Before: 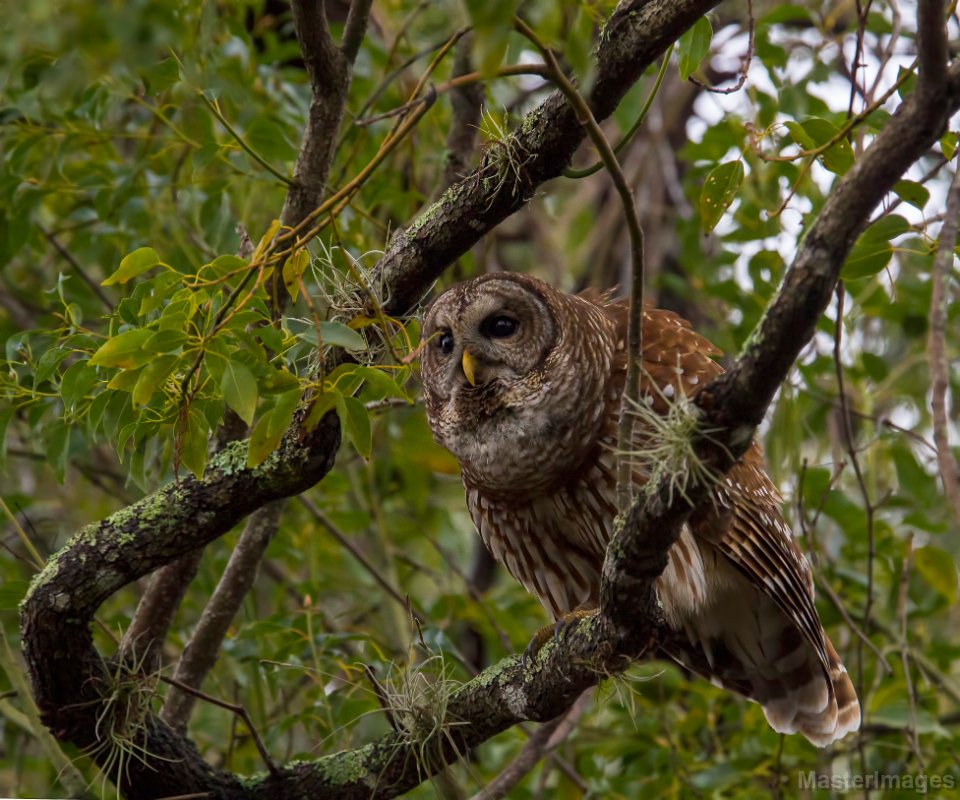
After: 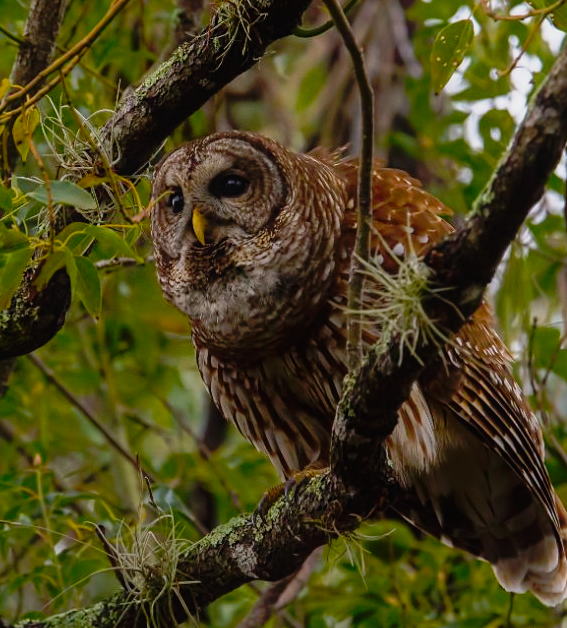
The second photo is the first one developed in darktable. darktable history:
tone curve: curves: ch0 [(0, 0) (0.105, 0.044) (0.195, 0.128) (0.283, 0.283) (0.384, 0.404) (0.485, 0.531) (0.638, 0.681) (0.795, 0.879) (1, 0.977)]; ch1 [(0, 0) (0.161, 0.092) (0.35, 0.33) (0.379, 0.401) (0.456, 0.469) (0.498, 0.503) (0.531, 0.537) (0.596, 0.621) (0.635, 0.671) (1, 1)]; ch2 [(0, 0) (0.371, 0.362) (0.437, 0.437) (0.483, 0.484) (0.53, 0.515) (0.56, 0.58) (0.622, 0.606) (1, 1)], preserve colors none
crop and rotate: left 28.135%, top 17.701%, right 12.755%, bottom 3.726%
contrast equalizer: octaves 7, y [[0.439, 0.44, 0.442, 0.457, 0.493, 0.498], [0.5 ×6], [0.5 ×6], [0 ×6], [0 ×6]]
